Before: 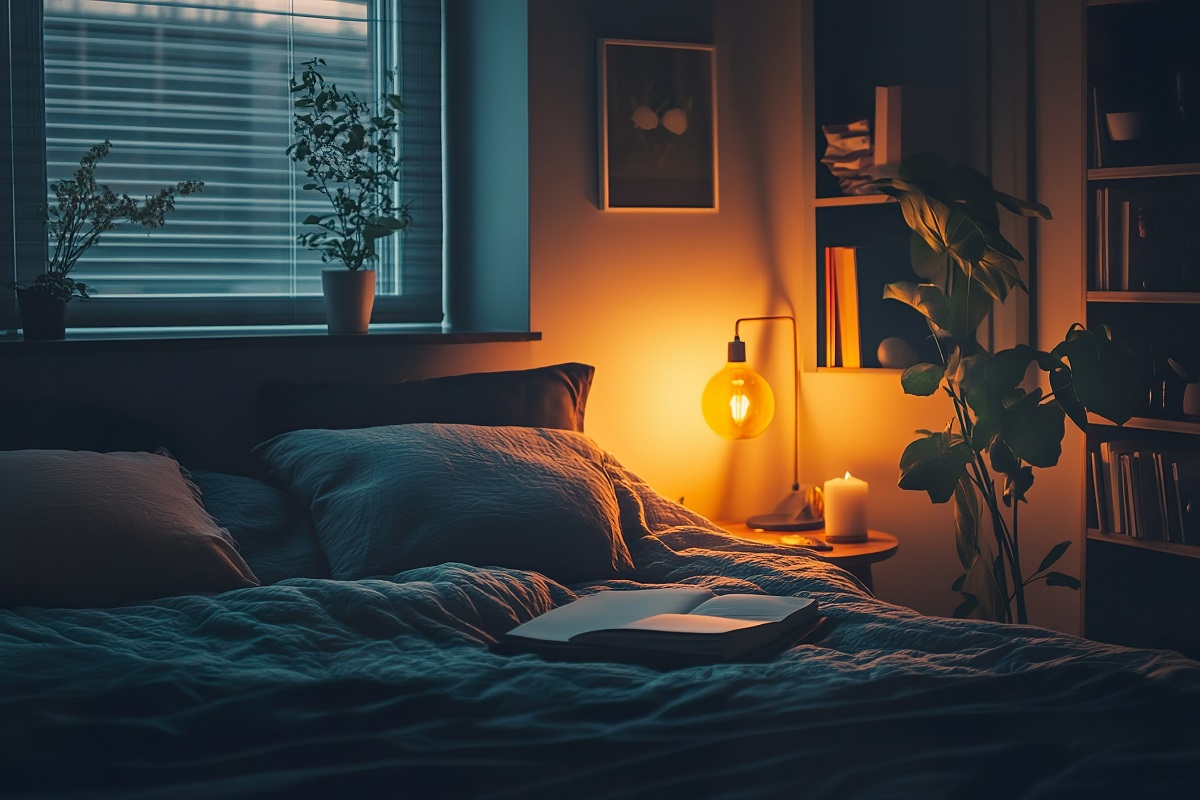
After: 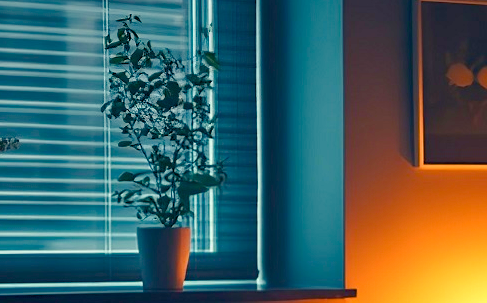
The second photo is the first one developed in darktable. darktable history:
crop: left 15.452%, top 5.459%, right 43.956%, bottom 56.62%
color balance rgb: shadows lift › chroma 3%, shadows lift › hue 280.8°, power › hue 330°, highlights gain › chroma 3%, highlights gain › hue 75.6°, global offset › luminance -1%, perceptual saturation grading › global saturation 20%, perceptual saturation grading › highlights -25%, perceptual saturation grading › shadows 50%, global vibrance 20%
exposure: black level correction 0, exposure 0.7 EV, compensate exposure bias true, compensate highlight preservation false
